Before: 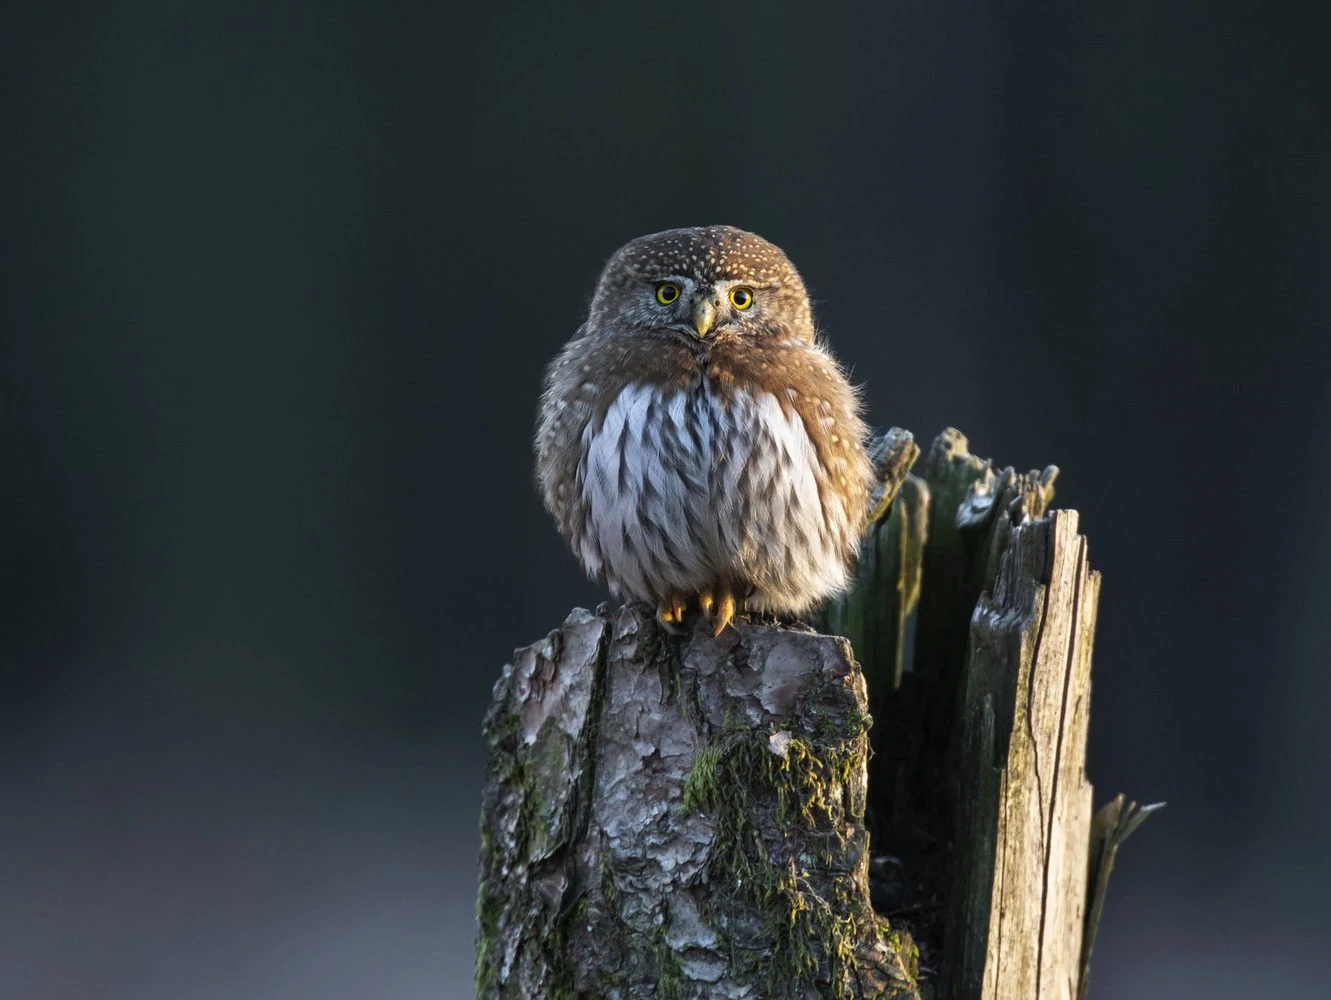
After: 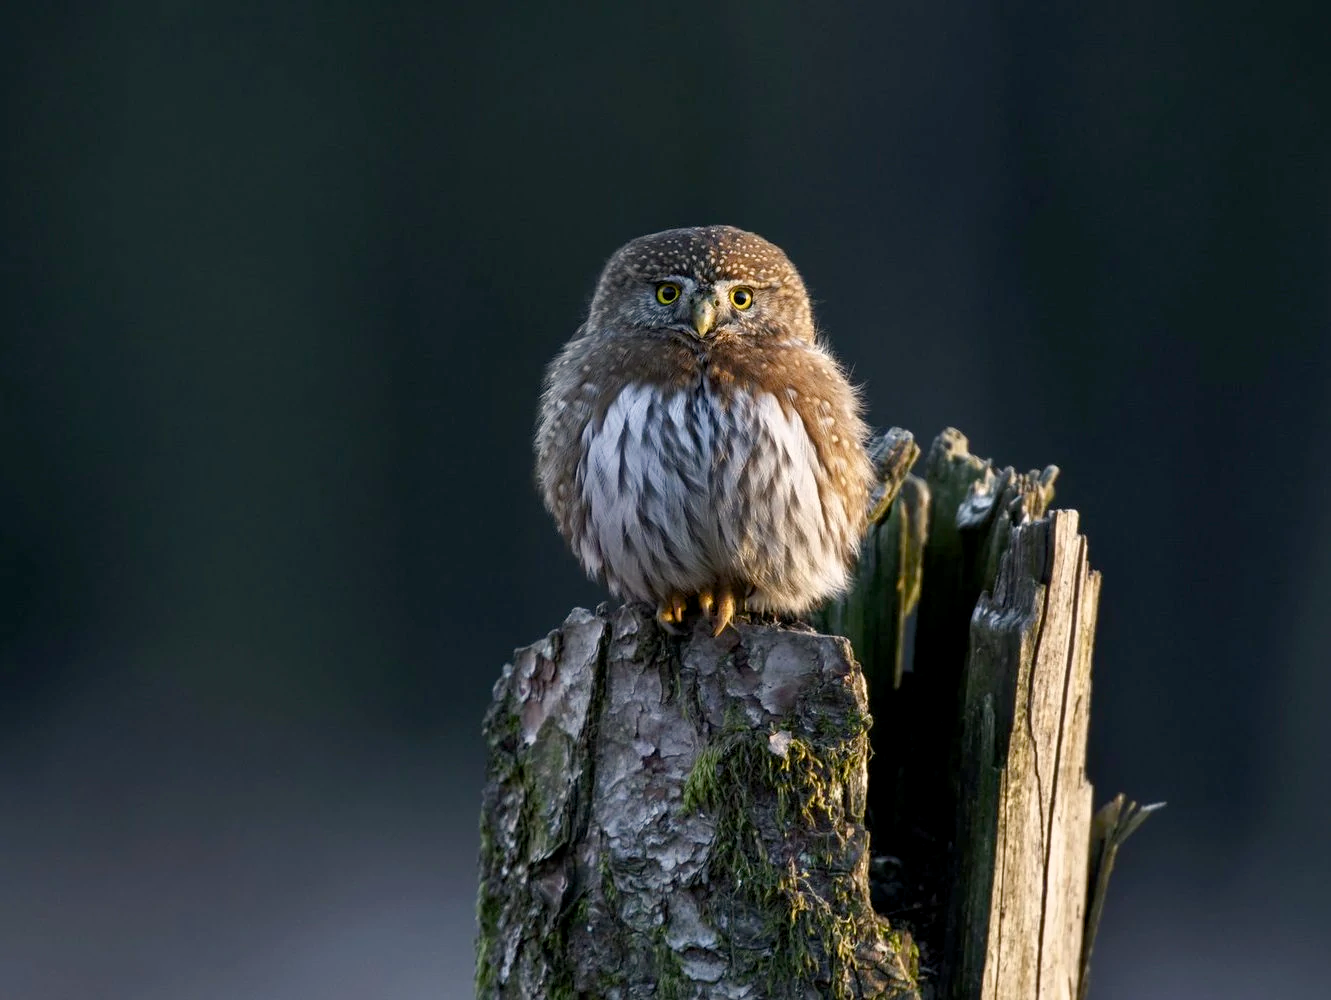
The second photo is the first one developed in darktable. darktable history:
color balance rgb: highlights gain › chroma 1.354%, highlights gain › hue 57.53°, global offset › luminance -0.506%, perceptual saturation grading › global saturation 0.902%, perceptual saturation grading › highlights -15.315%, perceptual saturation grading › shadows 24.795%
